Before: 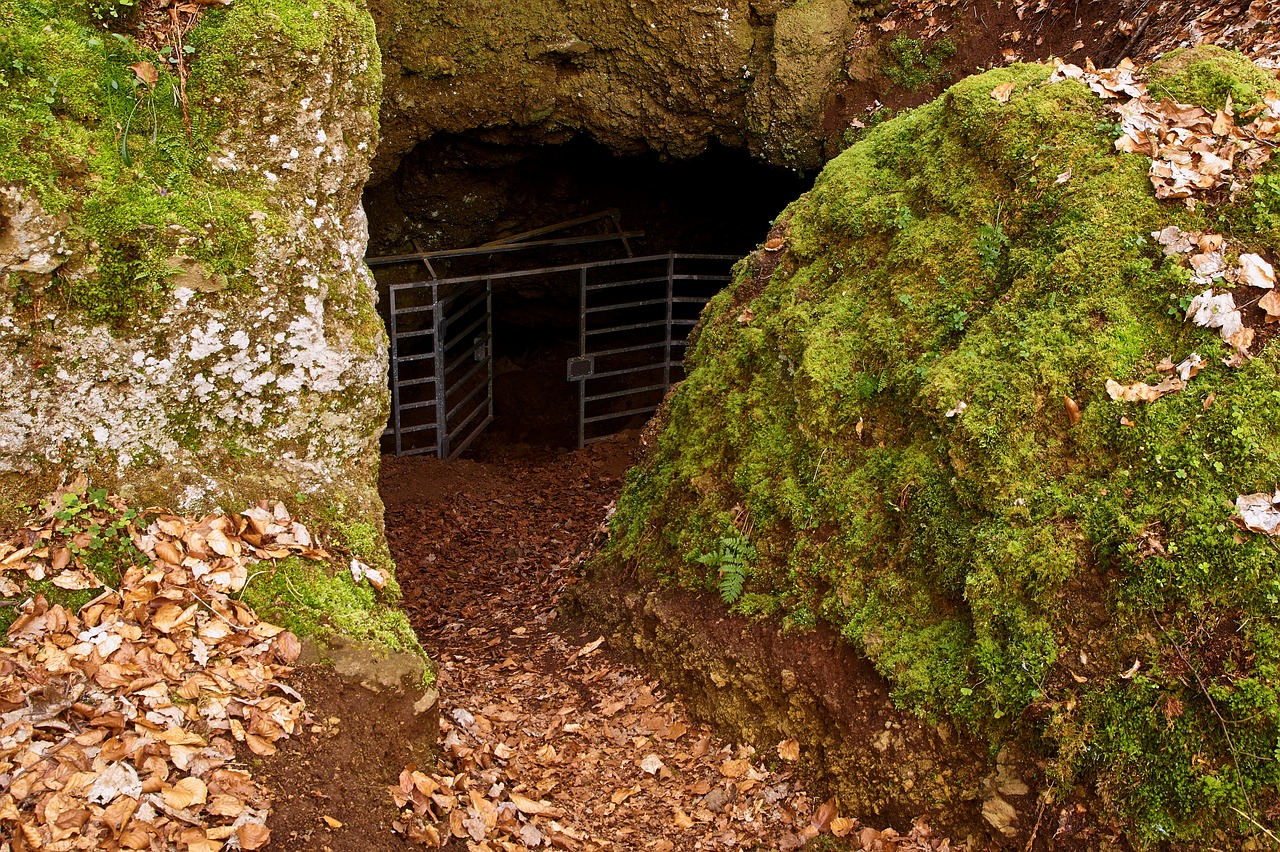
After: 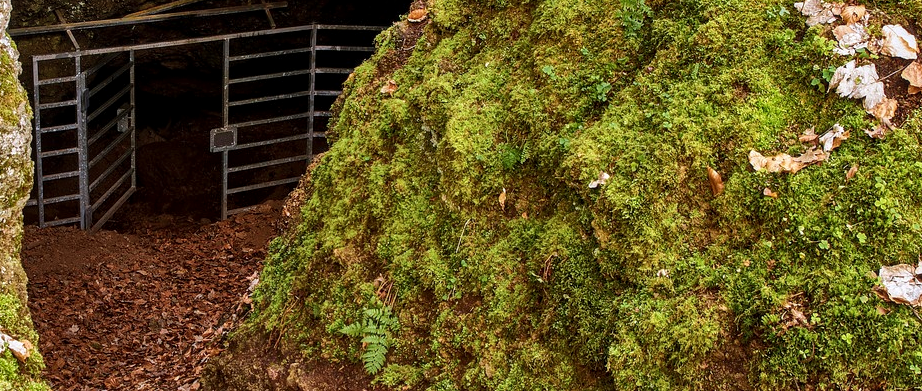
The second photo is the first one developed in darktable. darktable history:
crop and rotate: left 27.938%, top 27.046%, bottom 27.046%
white balance: red 0.986, blue 1.01
shadows and highlights: white point adjustment 0.1, highlights -70, soften with gaussian
local contrast: on, module defaults
